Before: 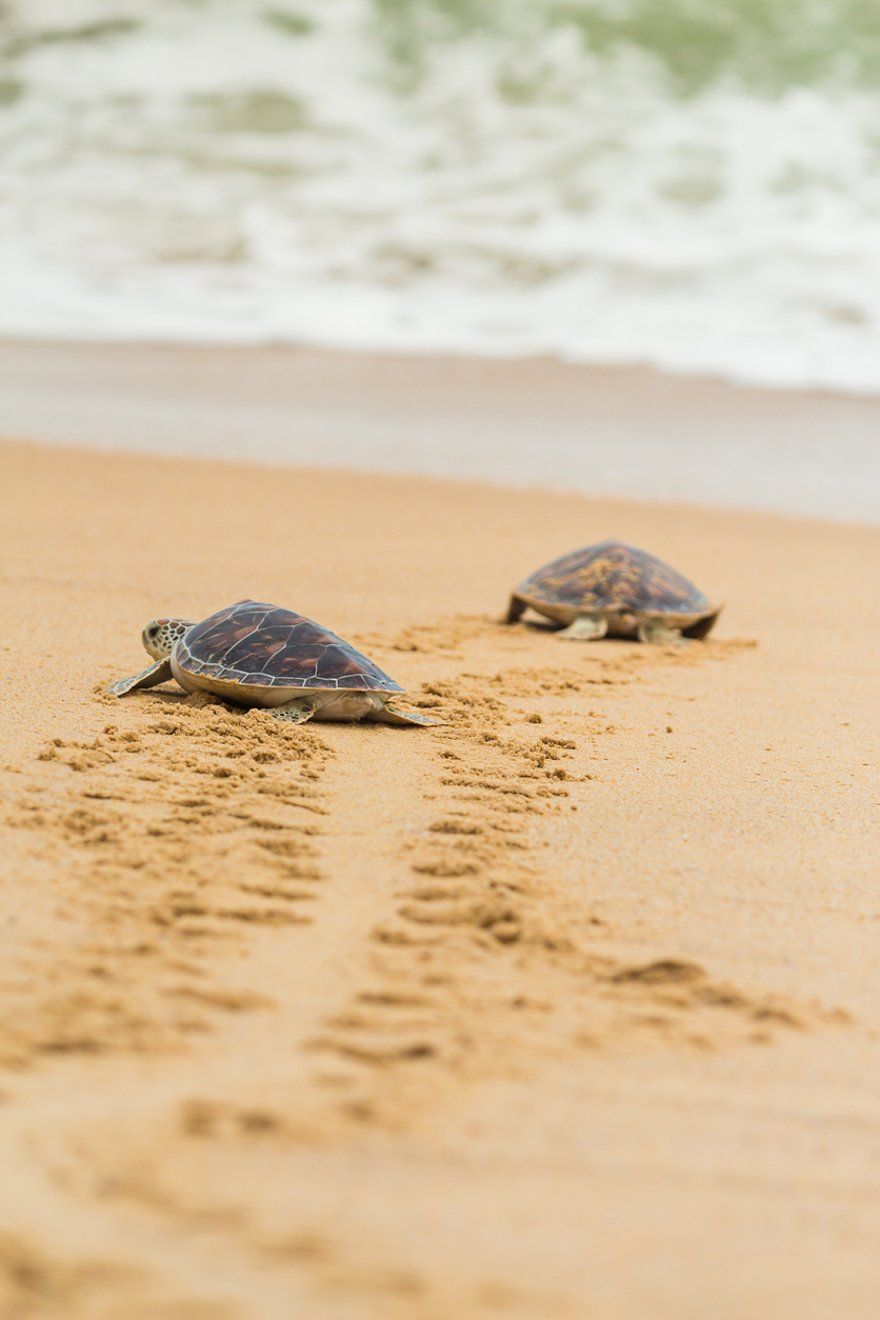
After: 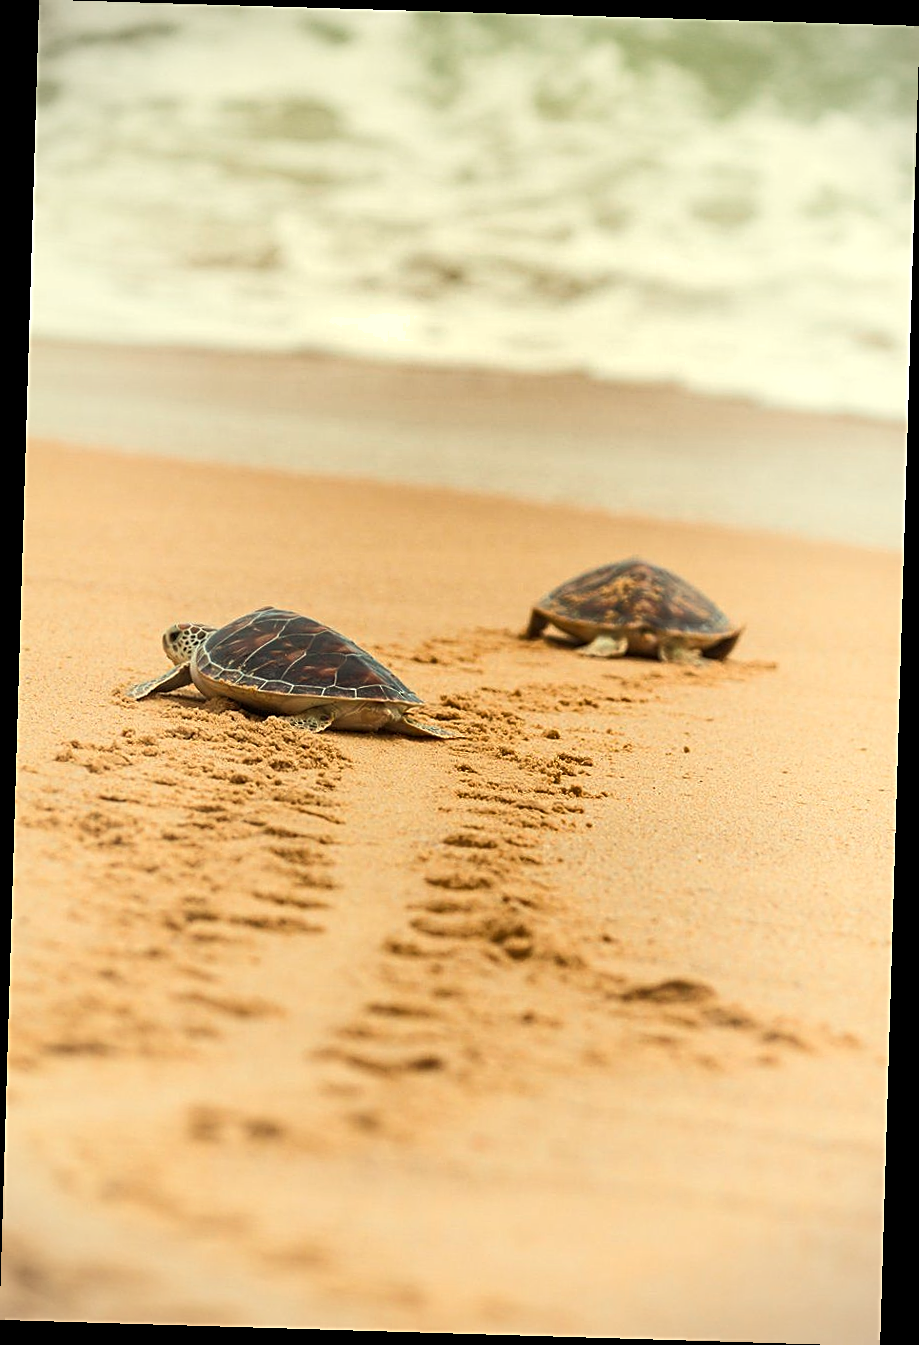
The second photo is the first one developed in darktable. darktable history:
vignetting: fall-off start 92.6%, brightness -0.52, saturation -0.51, center (-0.012, 0)
sharpen: on, module defaults
rotate and perspective: rotation 1.72°, automatic cropping off
shadows and highlights: radius 171.16, shadows 27, white point adjustment 3.13, highlights -67.95, soften with gaussian
white balance: red 1.138, green 0.996, blue 0.812
color correction: highlights a* -10.04, highlights b* -10.37
